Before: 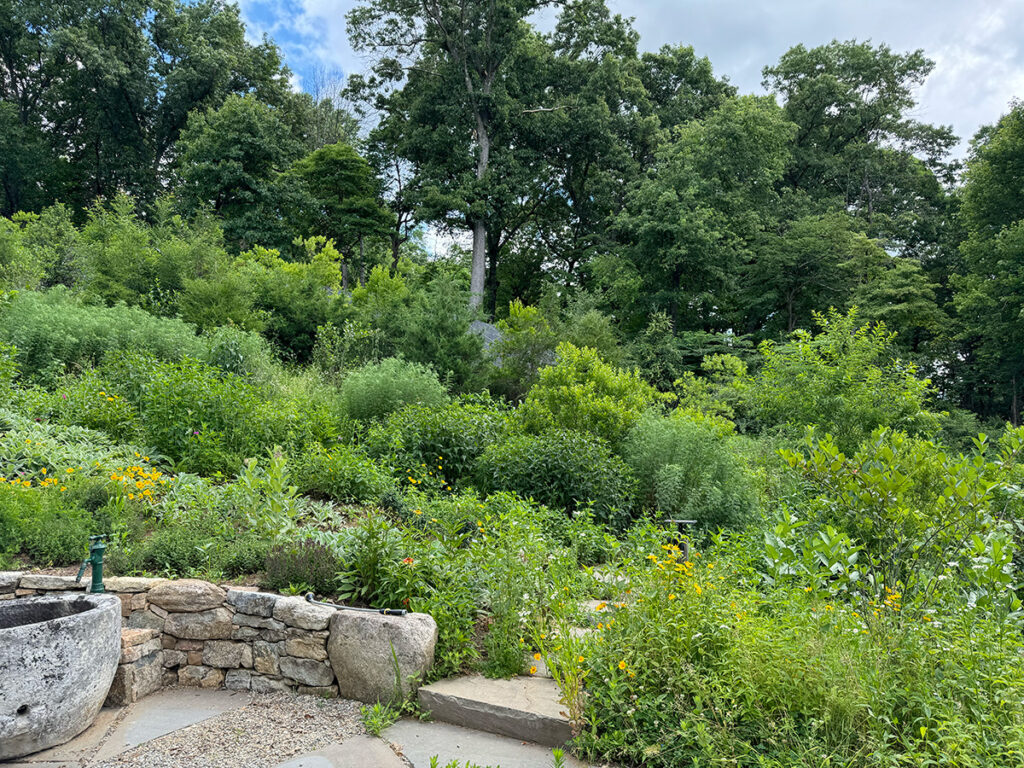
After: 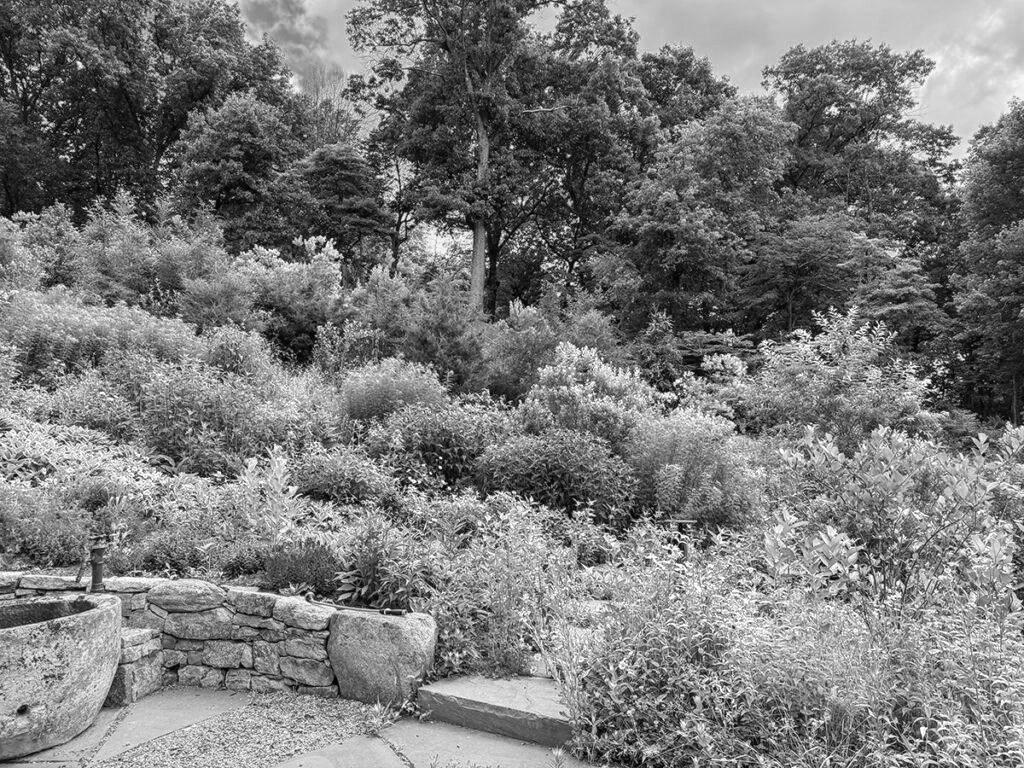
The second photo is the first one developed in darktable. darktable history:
color zones: curves: ch0 [(0, 0.473) (0.001, 0.473) (0.226, 0.548) (0.4, 0.589) (0.525, 0.54) (0.728, 0.403) (0.999, 0.473) (1, 0.473)]; ch1 [(0, 0.619) (0.001, 0.619) (0.234, 0.388) (0.4, 0.372) (0.528, 0.422) (0.732, 0.53) (0.999, 0.619) (1, 0.619)]; ch2 [(0, 0.547) (0.001, 0.547) (0.226, 0.45) (0.4, 0.525) (0.525, 0.585) (0.8, 0.511) (0.999, 0.547) (1, 0.547)]
local contrast: detail 110%
monochrome: on, module defaults
